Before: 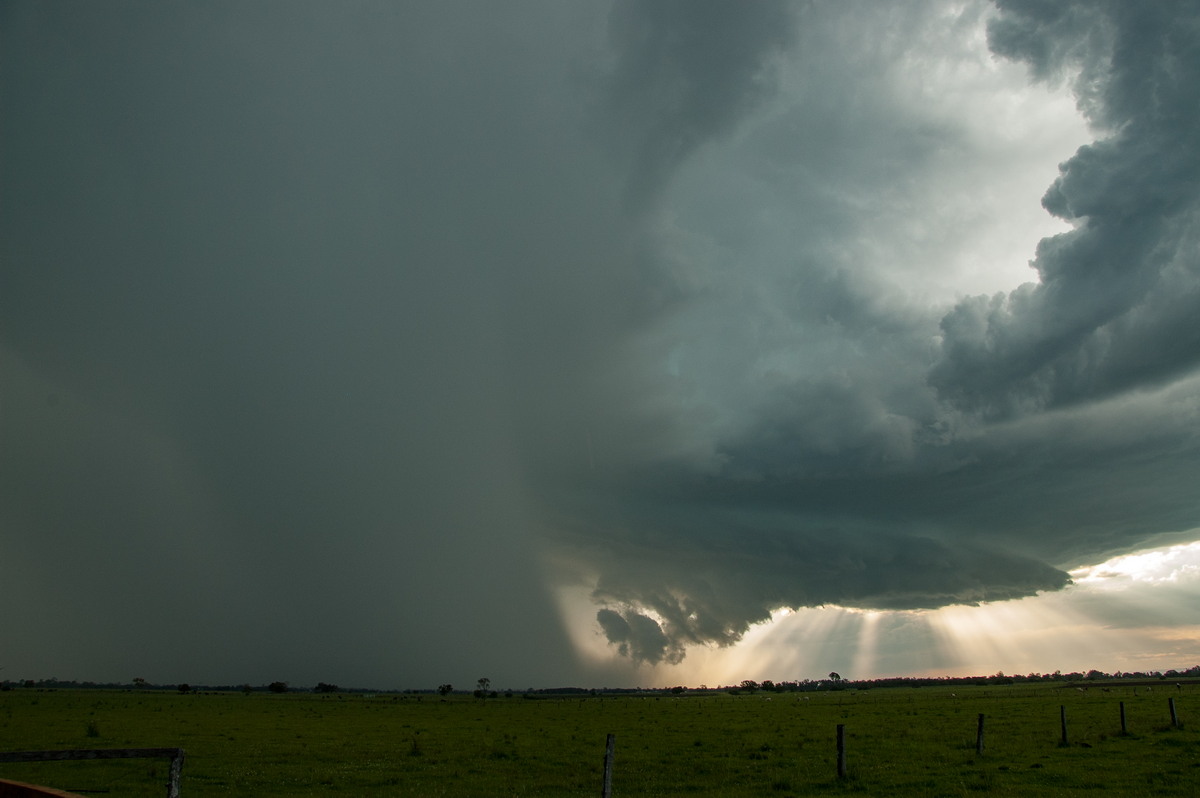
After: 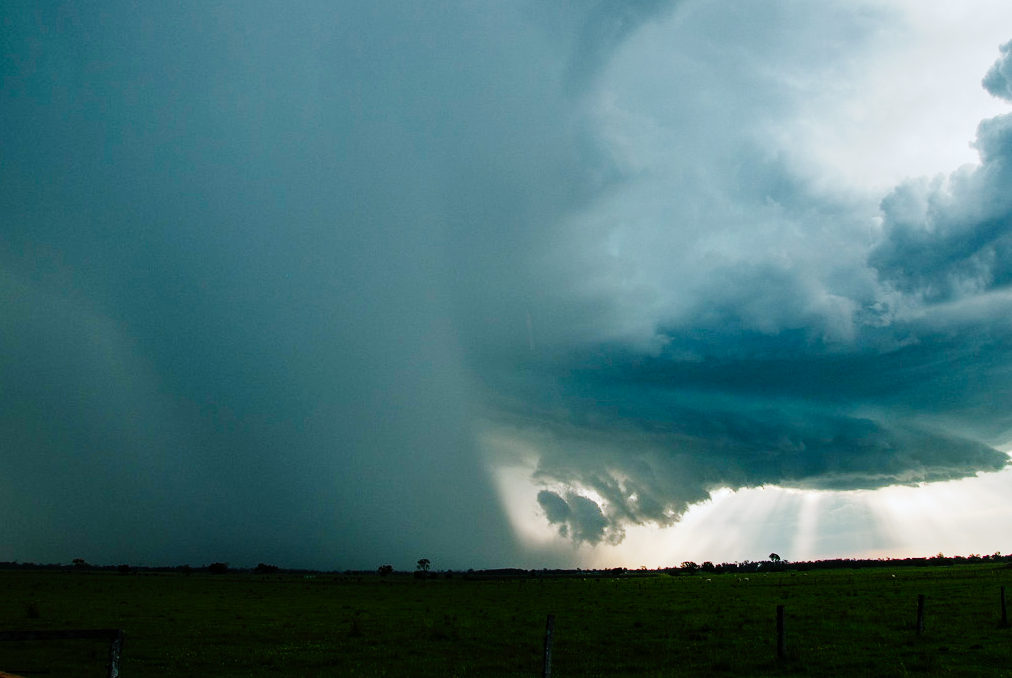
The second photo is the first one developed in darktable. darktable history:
tone curve: curves: ch0 [(0, 0) (0.003, 0.001) (0.011, 0.004) (0.025, 0.008) (0.044, 0.015) (0.069, 0.022) (0.1, 0.031) (0.136, 0.052) (0.177, 0.101) (0.224, 0.181) (0.277, 0.289) (0.335, 0.418) (0.399, 0.541) (0.468, 0.65) (0.543, 0.739) (0.623, 0.817) (0.709, 0.882) (0.801, 0.919) (0.898, 0.958) (1, 1)], preserve colors none
crop and rotate: left 5.009%, top 15.011%, right 10.643%
color calibration: x 0.37, y 0.382, temperature 4315.72 K
